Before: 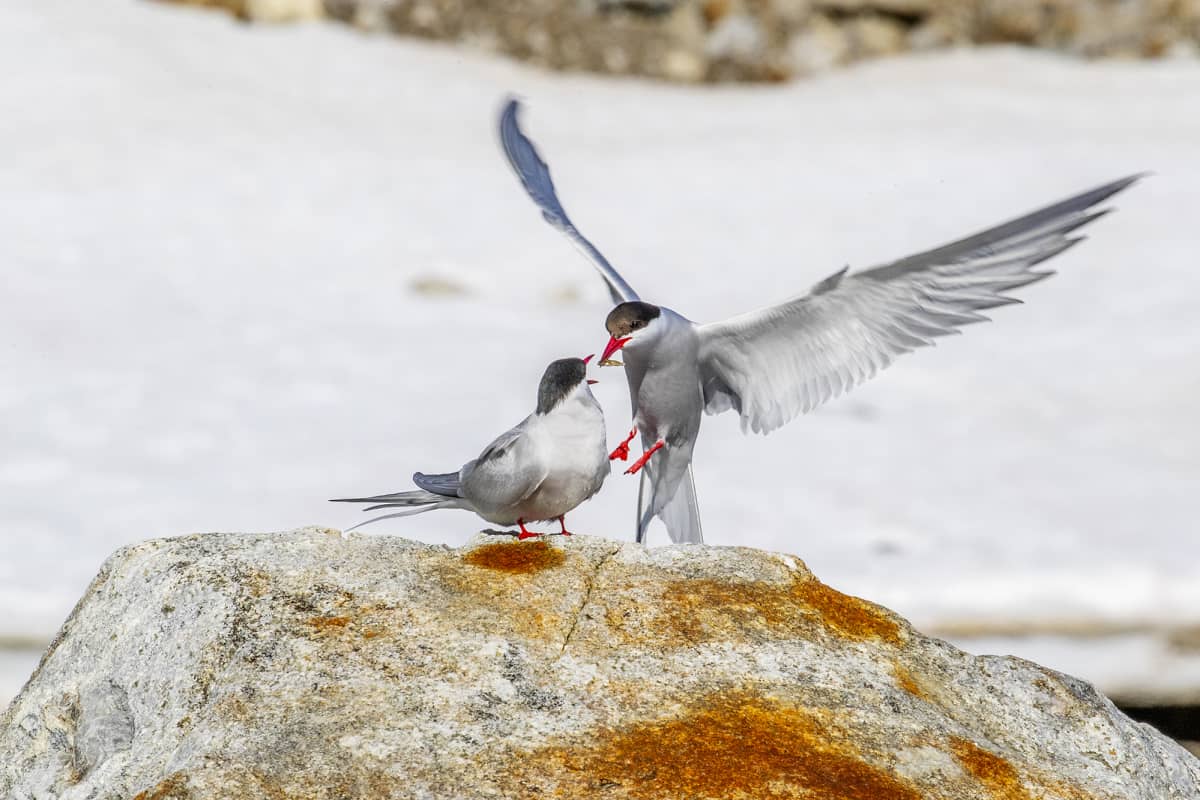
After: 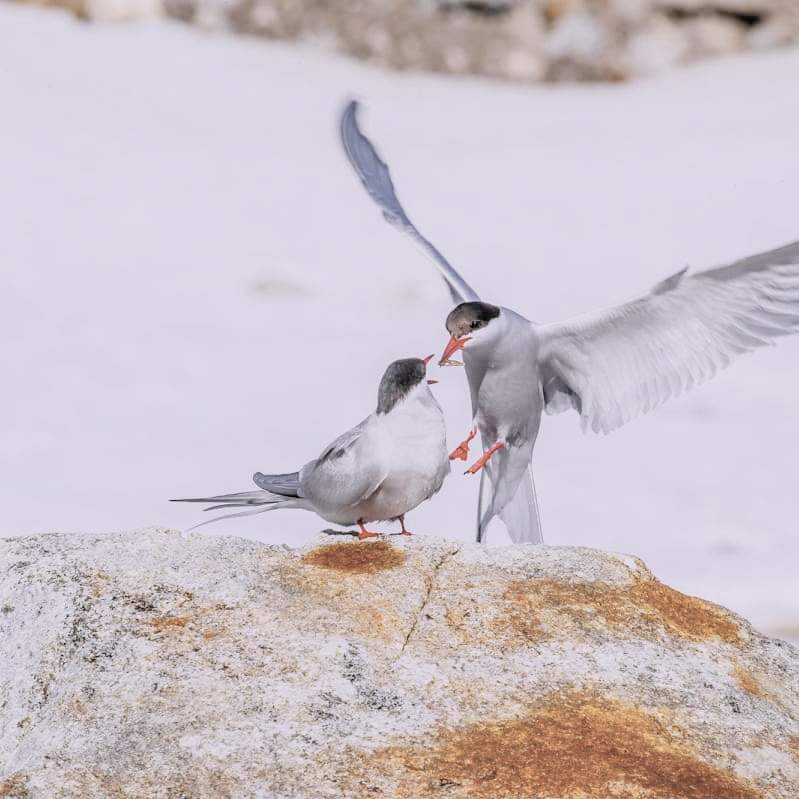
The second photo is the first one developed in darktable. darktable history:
contrast brightness saturation: brightness 0.18, saturation -0.5
filmic rgb: white relative exposure 3.9 EV, hardness 4.26
white balance: red 1.042, blue 1.17
crop and rotate: left 13.342%, right 19.991%
